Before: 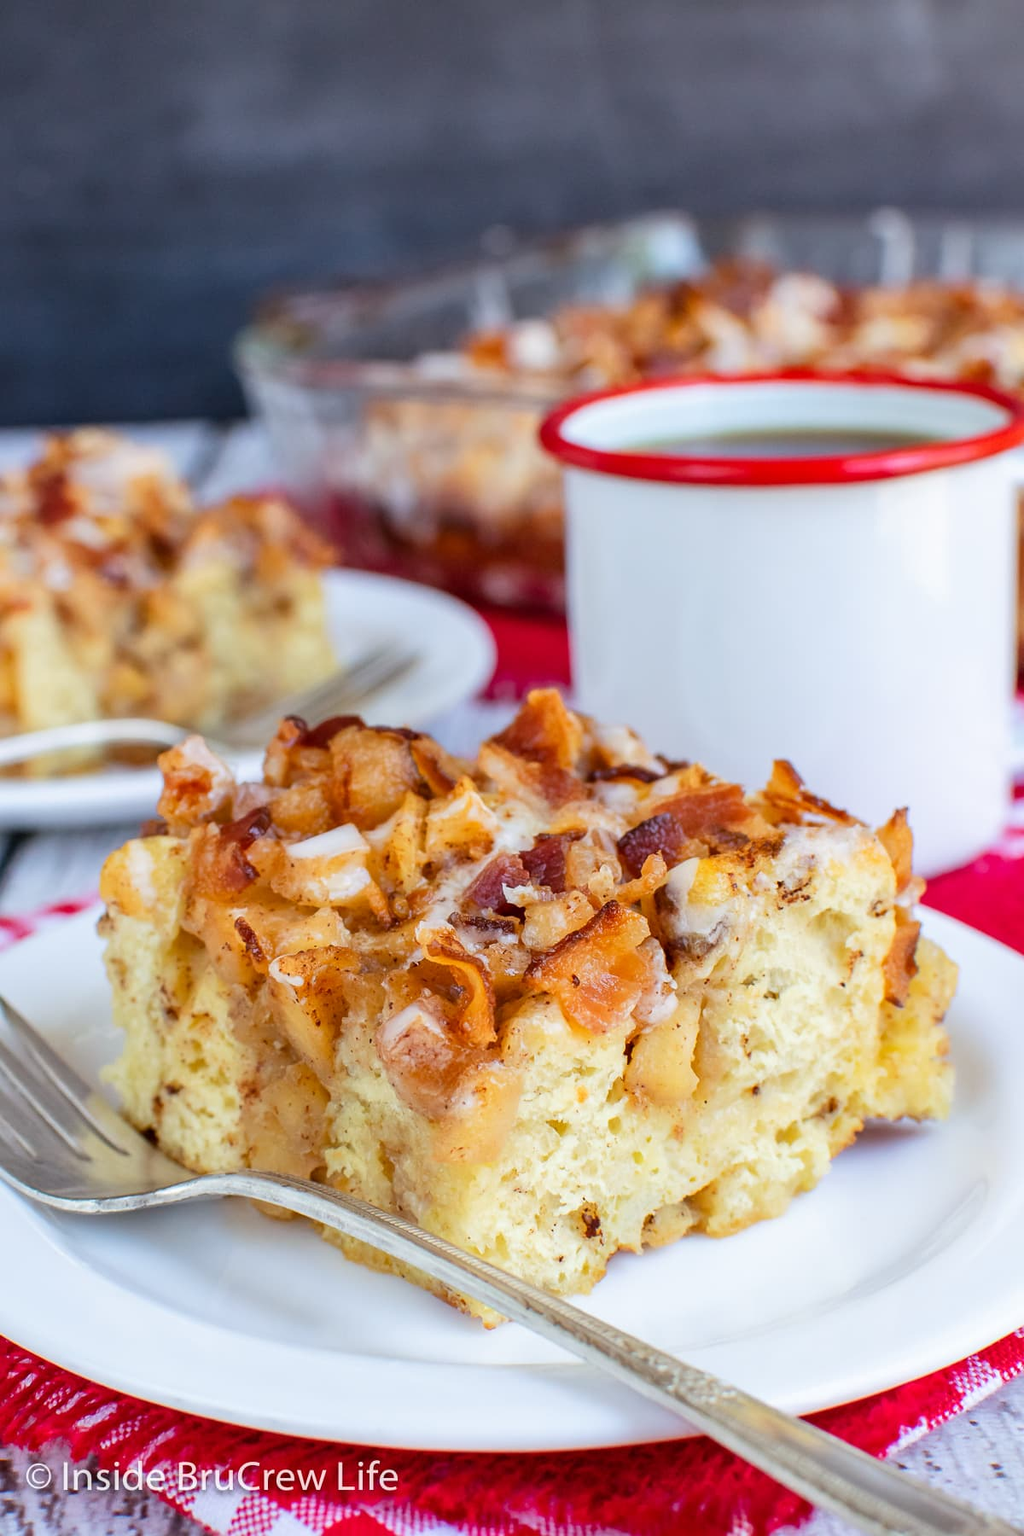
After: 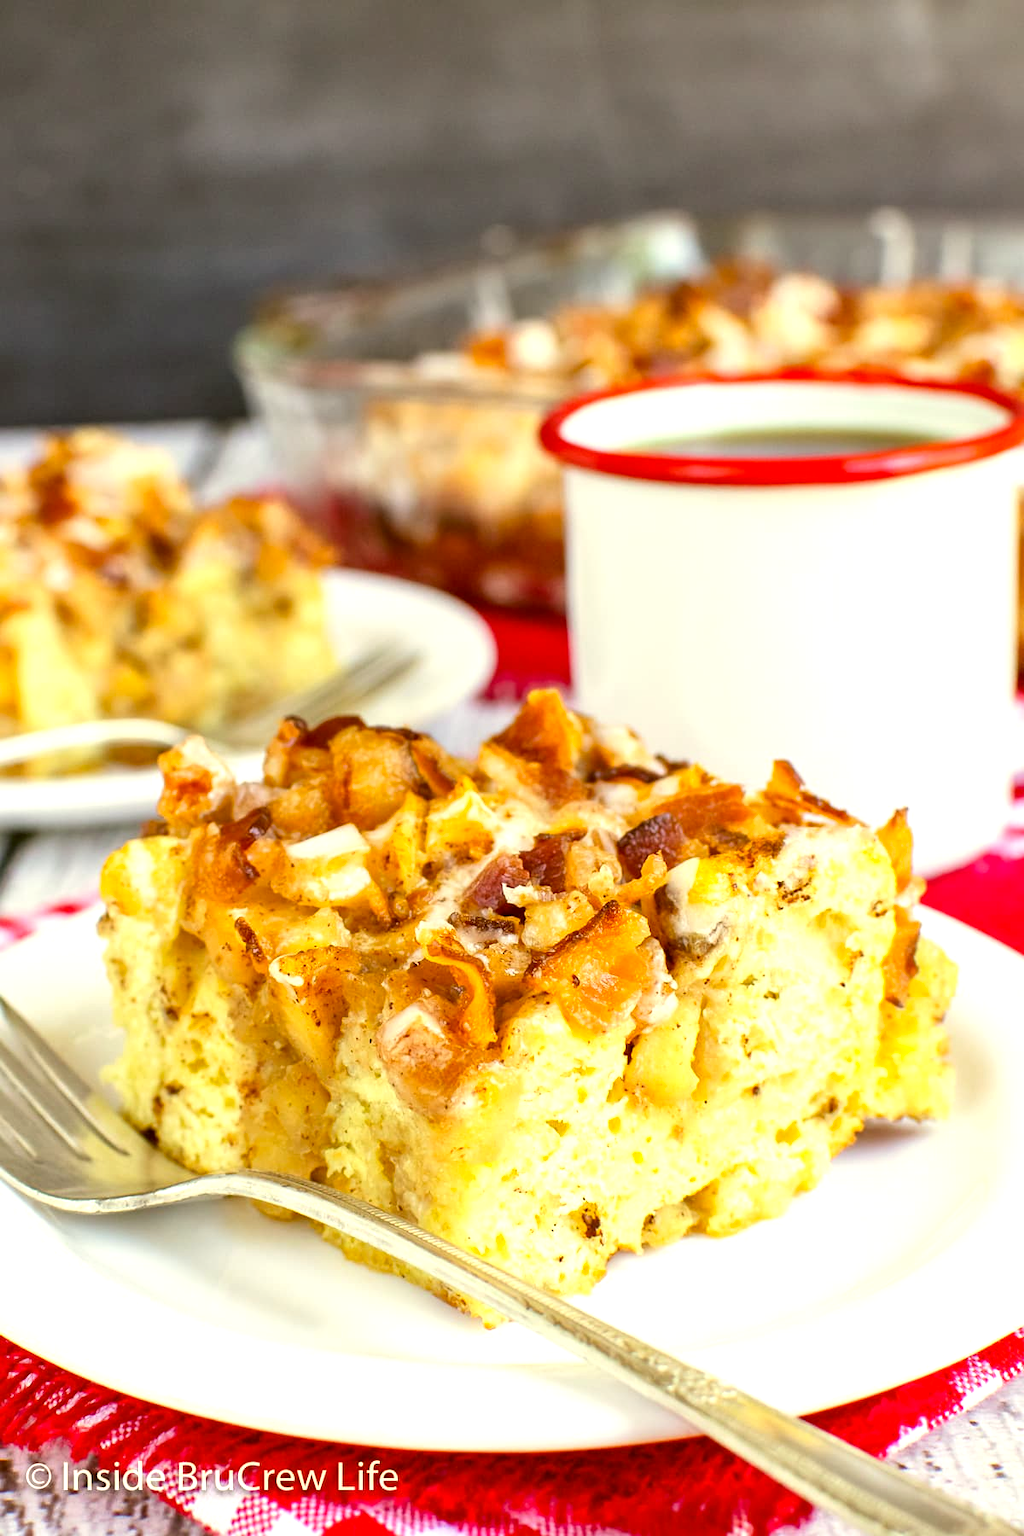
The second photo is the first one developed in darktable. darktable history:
exposure: black level correction 0, exposure 0.7 EV, compensate exposure bias true, compensate highlight preservation false
white balance: red 0.976, blue 1.04
color correction: highlights a* 0.162, highlights b* 29.53, shadows a* -0.162, shadows b* 21.09
